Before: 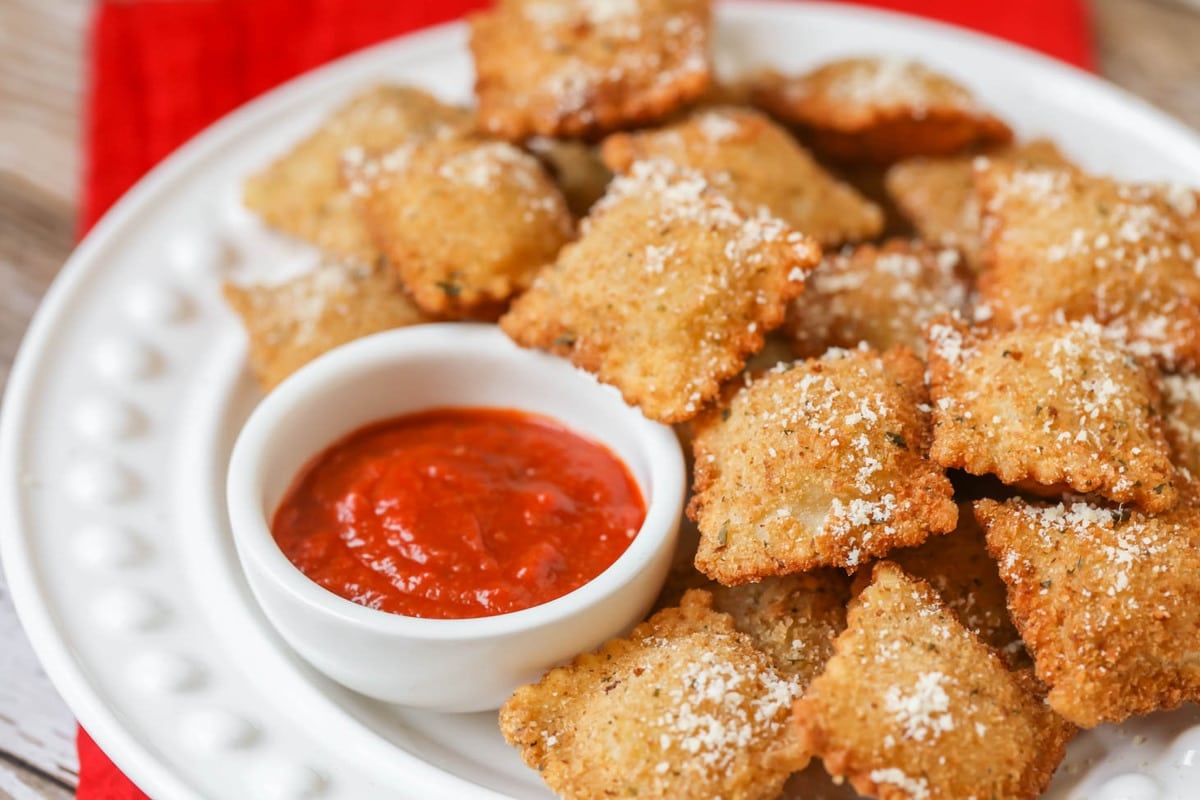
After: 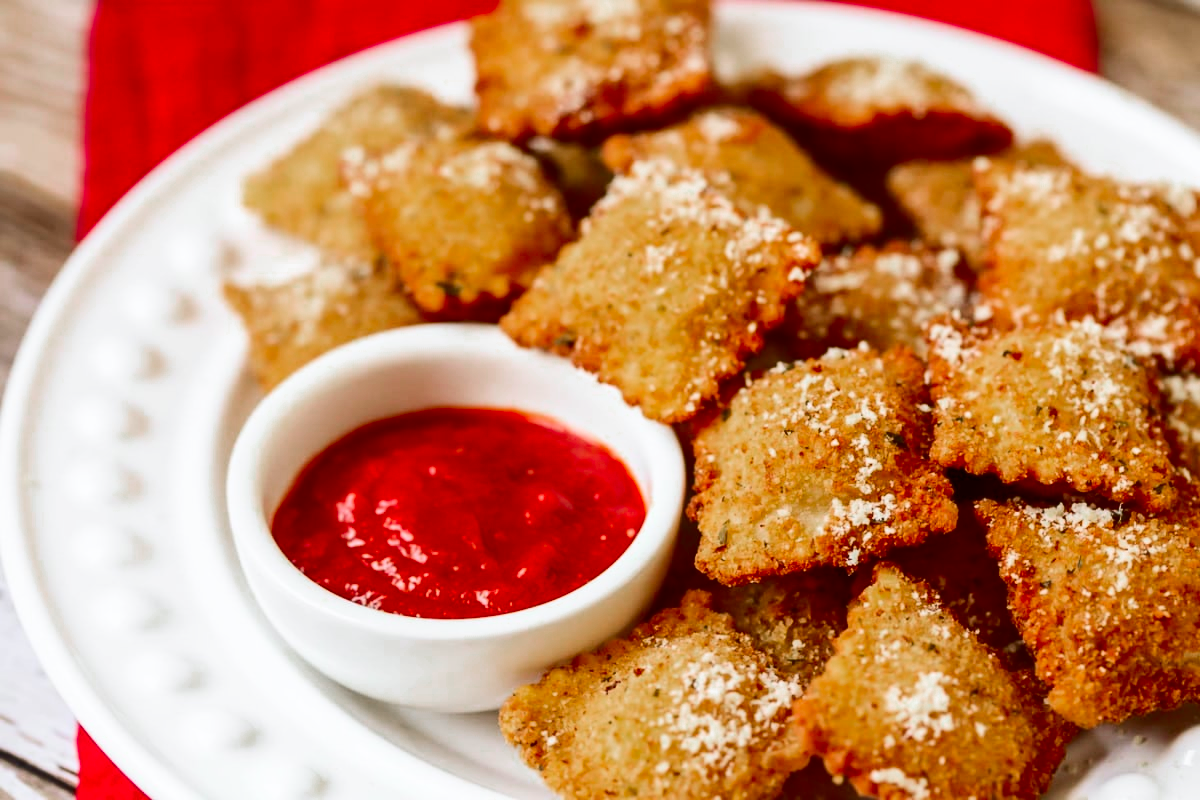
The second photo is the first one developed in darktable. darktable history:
color zones: curves: ch0 [(0, 0.48) (0.209, 0.398) (0.305, 0.332) (0.429, 0.493) (0.571, 0.5) (0.714, 0.5) (0.857, 0.5) (1, 0.48)]; ch1 [(0, 0.633) (0.143, 0.586) (0.286, 0.489) (0.429, 0.448) (0.571, 0.31) (0.714, 0.335) (0.857, 0.492) (1, 0.633)]; ch2 [(0, 0.448) (0.143, 0.498) (0.286, 0.5) (0.429, 0.5) (0.571, 0.5) (0.714, 0.5) (0.857, 0.5) (1, 0.448)]
contrast brightness saturation: contrast 0.314, brightness -0.079, saturation 0.173
